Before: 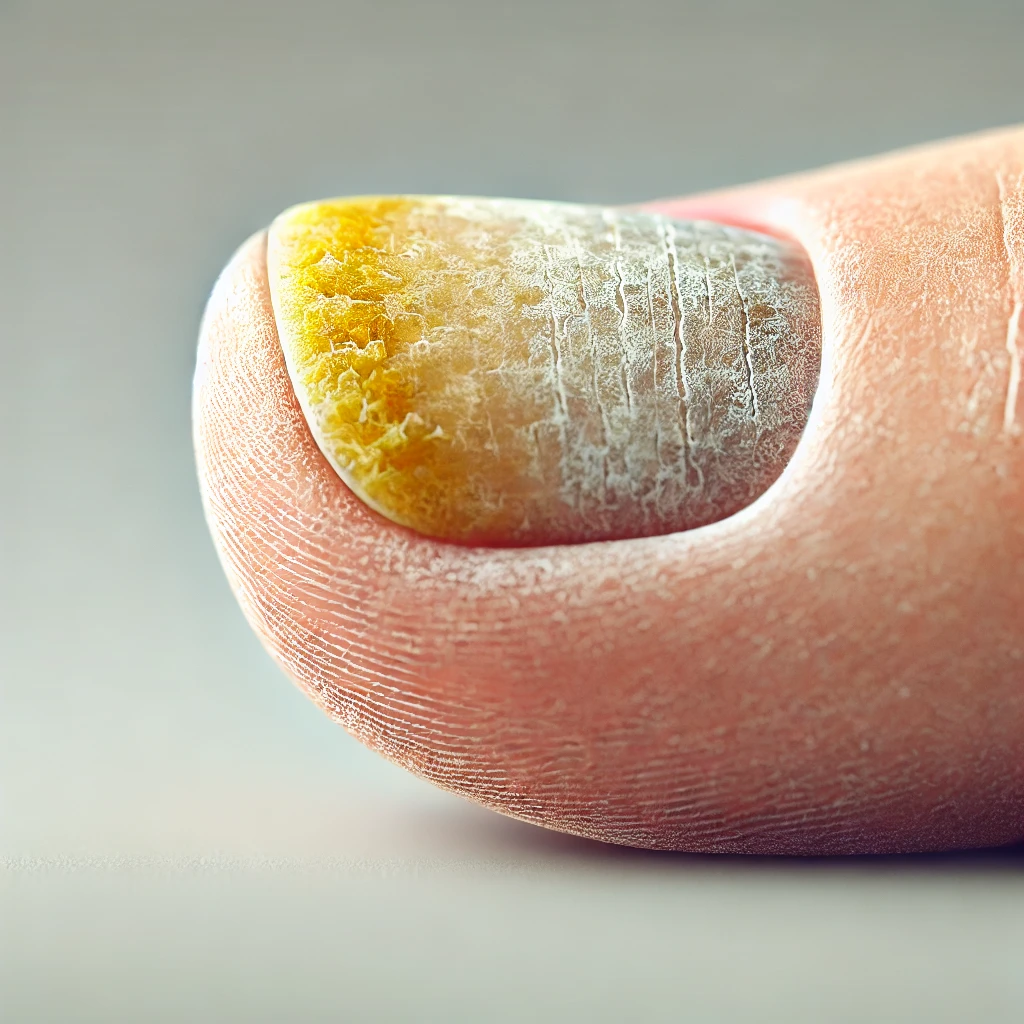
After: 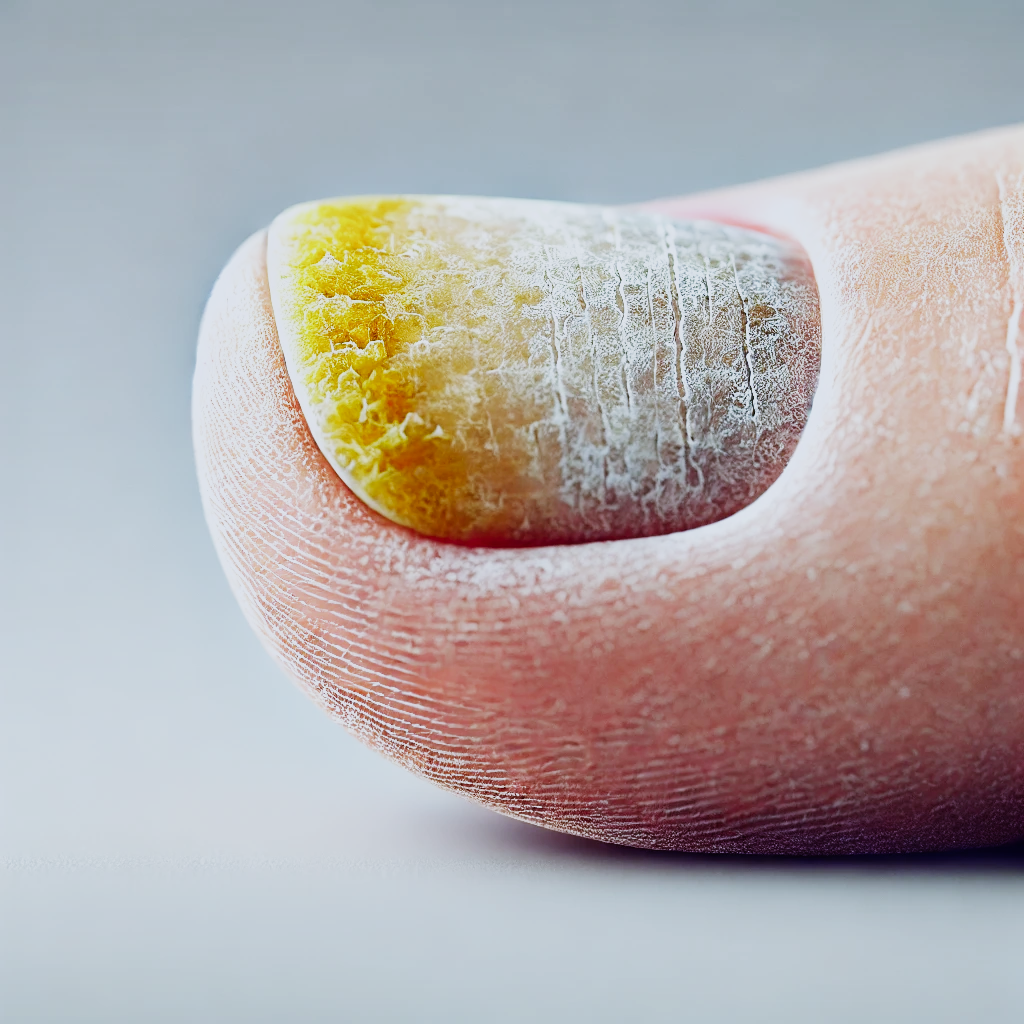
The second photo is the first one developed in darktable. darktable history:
sigmoid: contrast 1.7, skew -0.2, preserve hue 0%, red attenuation 0.1, red rotation 0.035, green attenuation 0.1, green rotation -0.017, blue attenuation 0.15, blue rotation -0.052, base primaries Rec2020
white balance: red 0.948, green 1.02, blue 1.176
